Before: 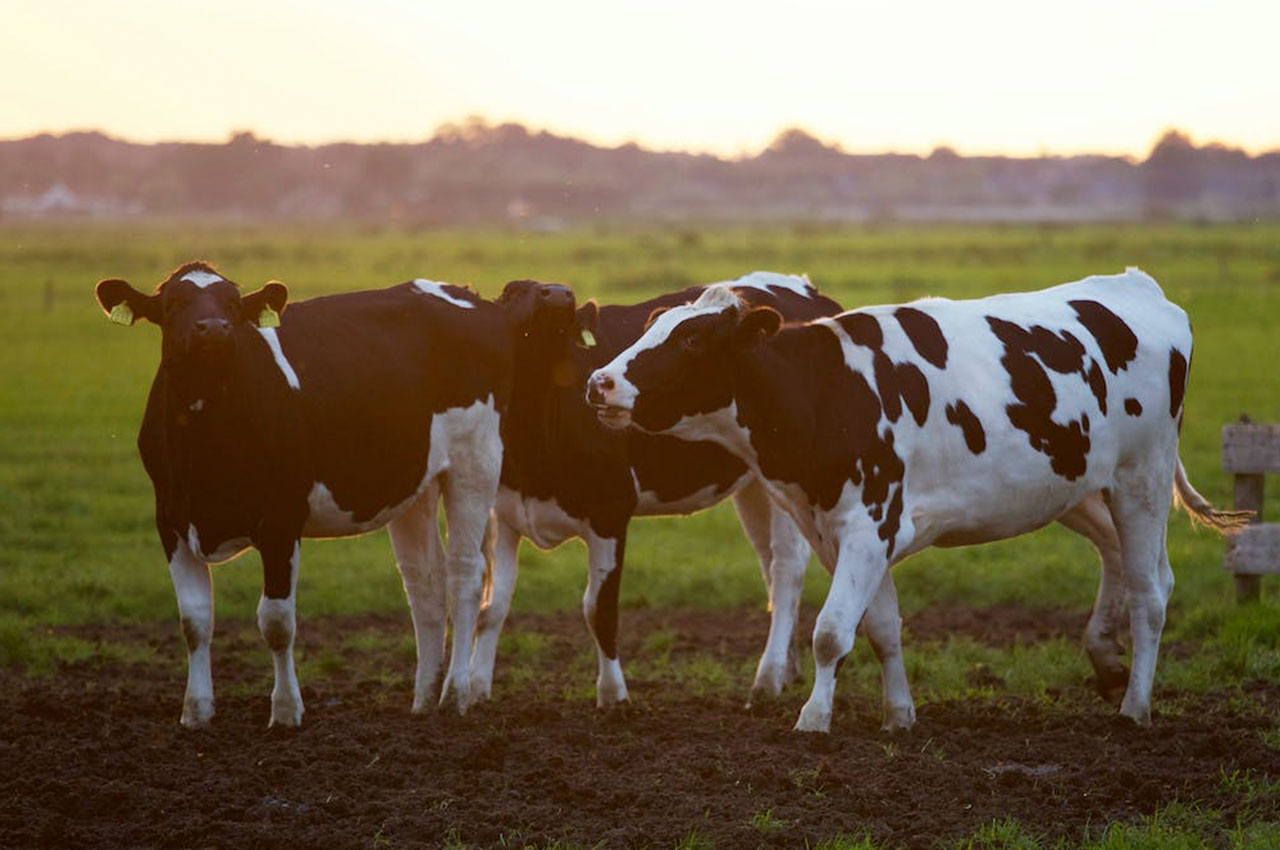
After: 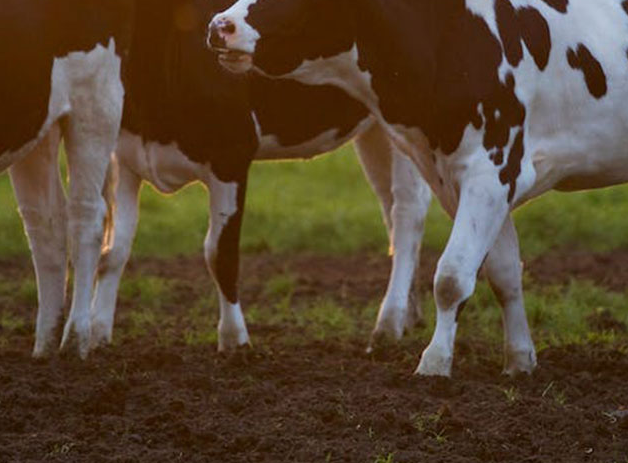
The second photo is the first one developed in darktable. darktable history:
crop: left 29.646%, top 41.914%, right 21.244%, bottom 3.515%
